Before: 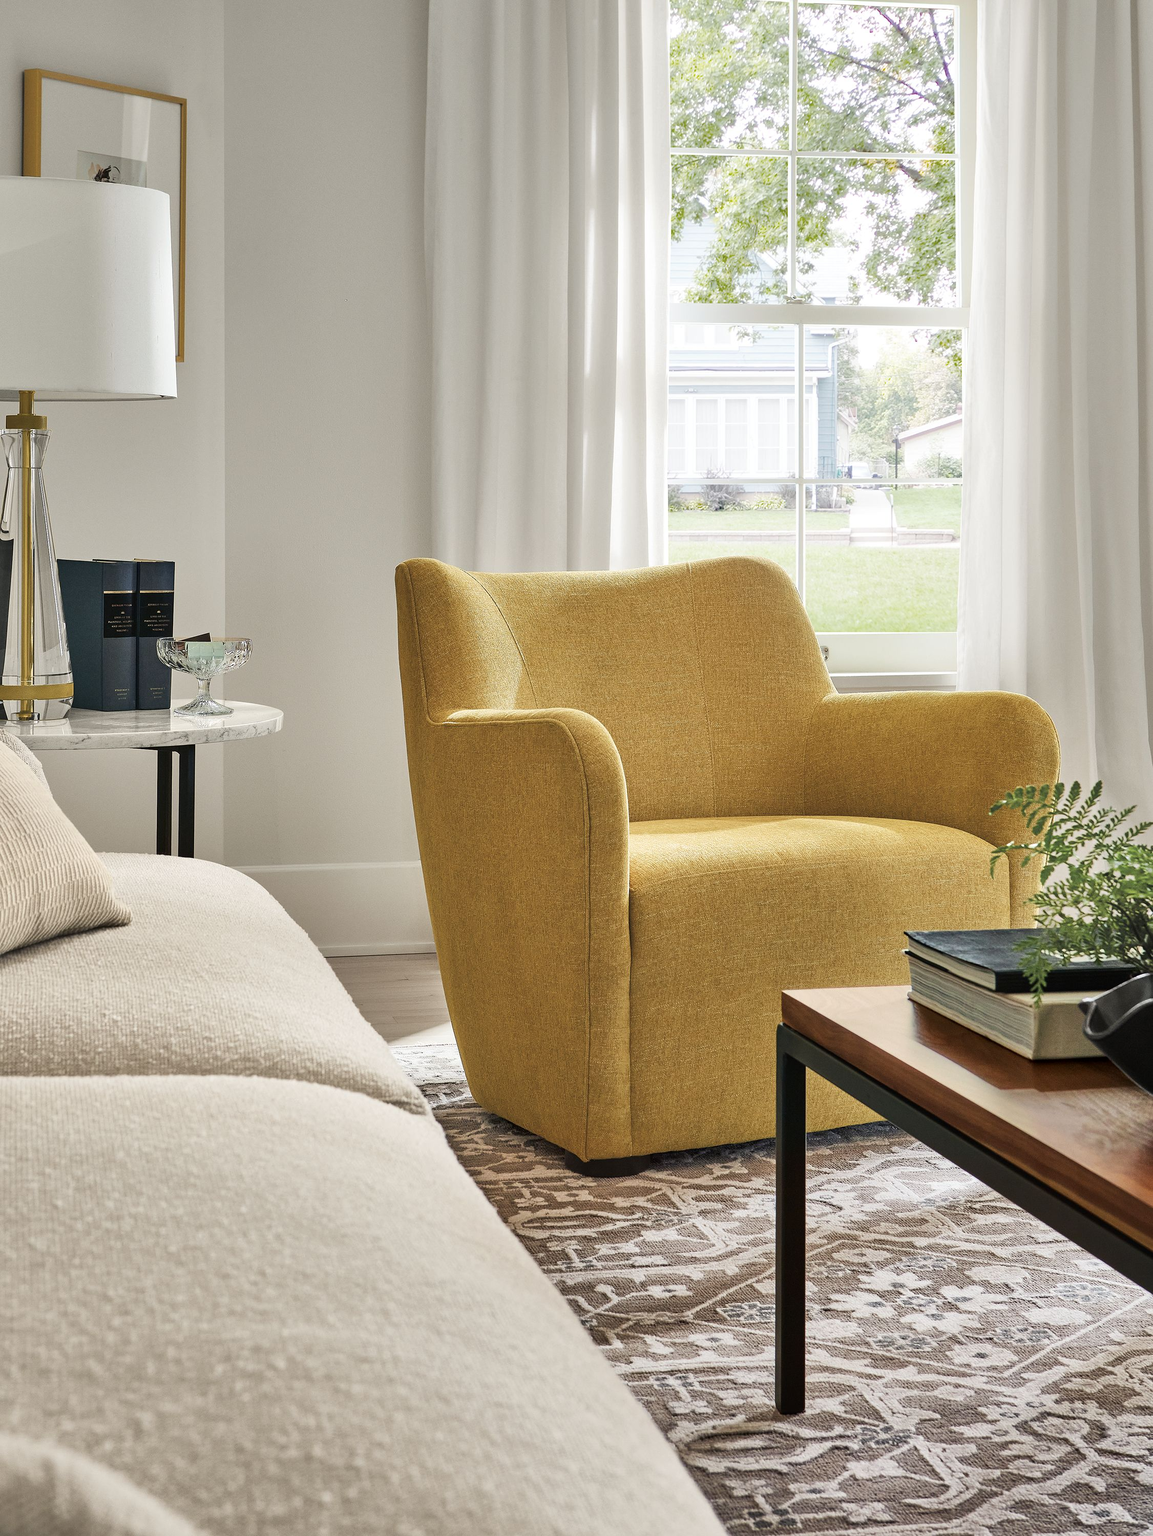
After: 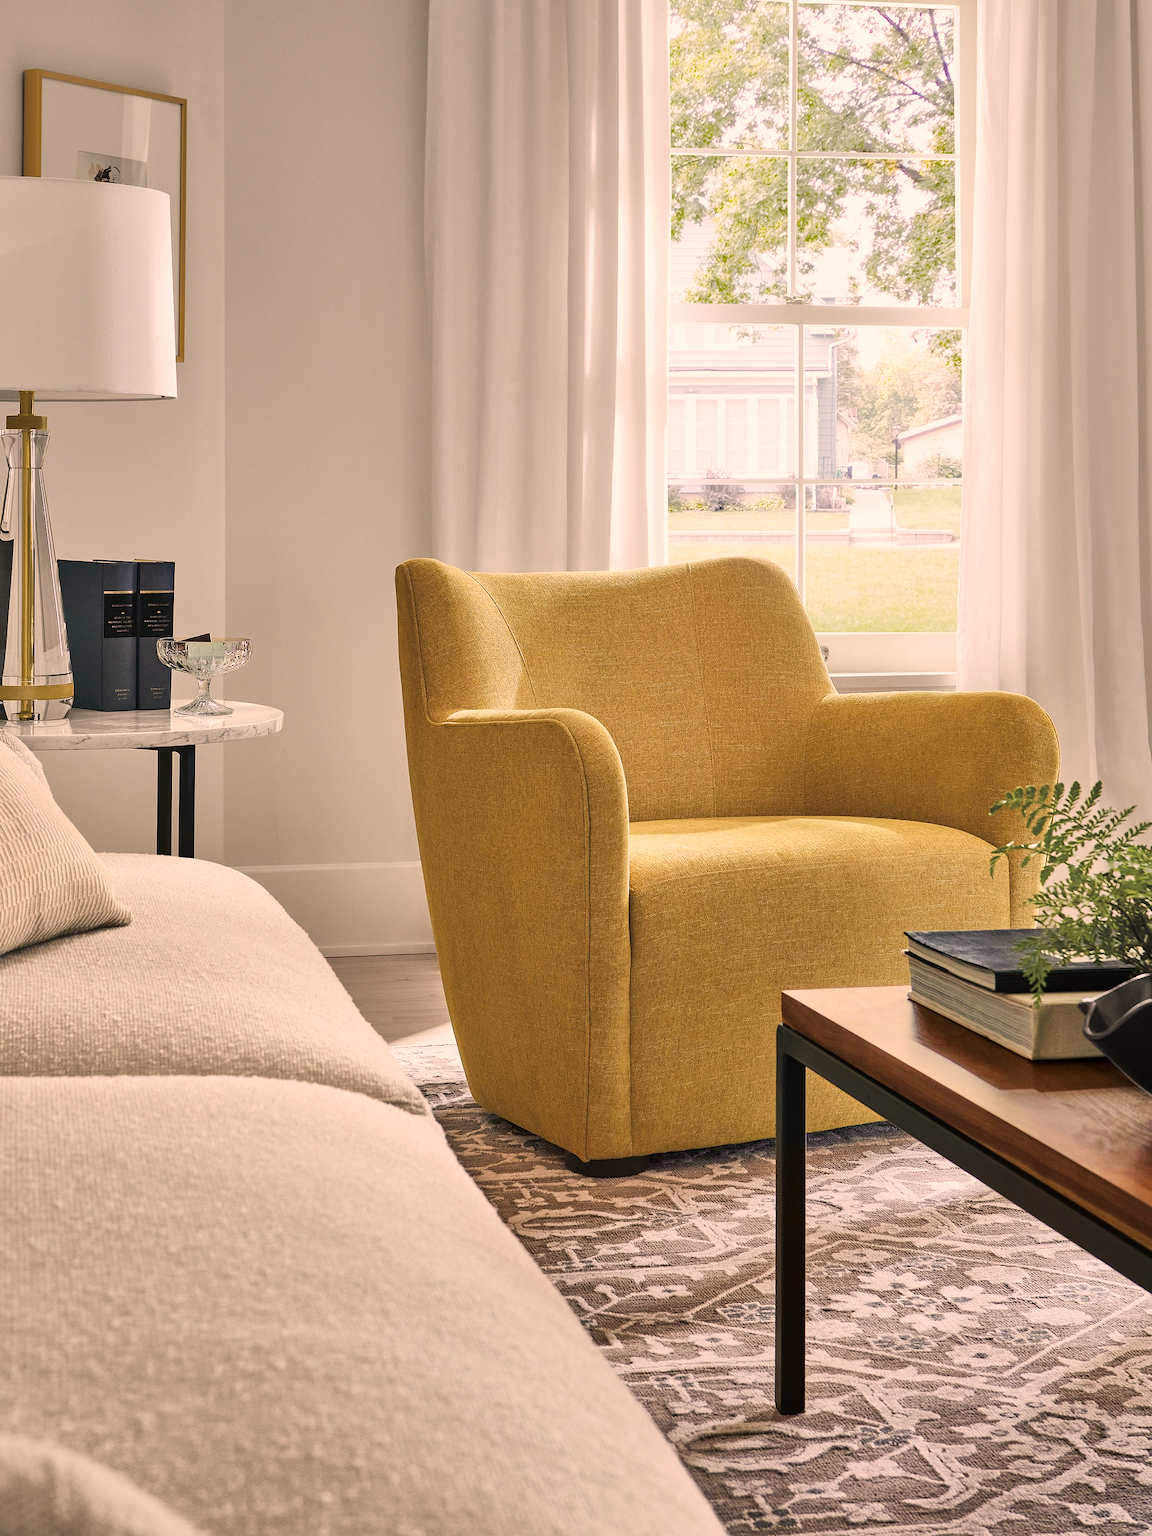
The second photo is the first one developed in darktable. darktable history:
base curve: curves: ch0 [(0, 0) (0.297, 0.298) (1, 1)], preserve colors none
color correction: highlights a* 11.96, highlights b* 11.58
